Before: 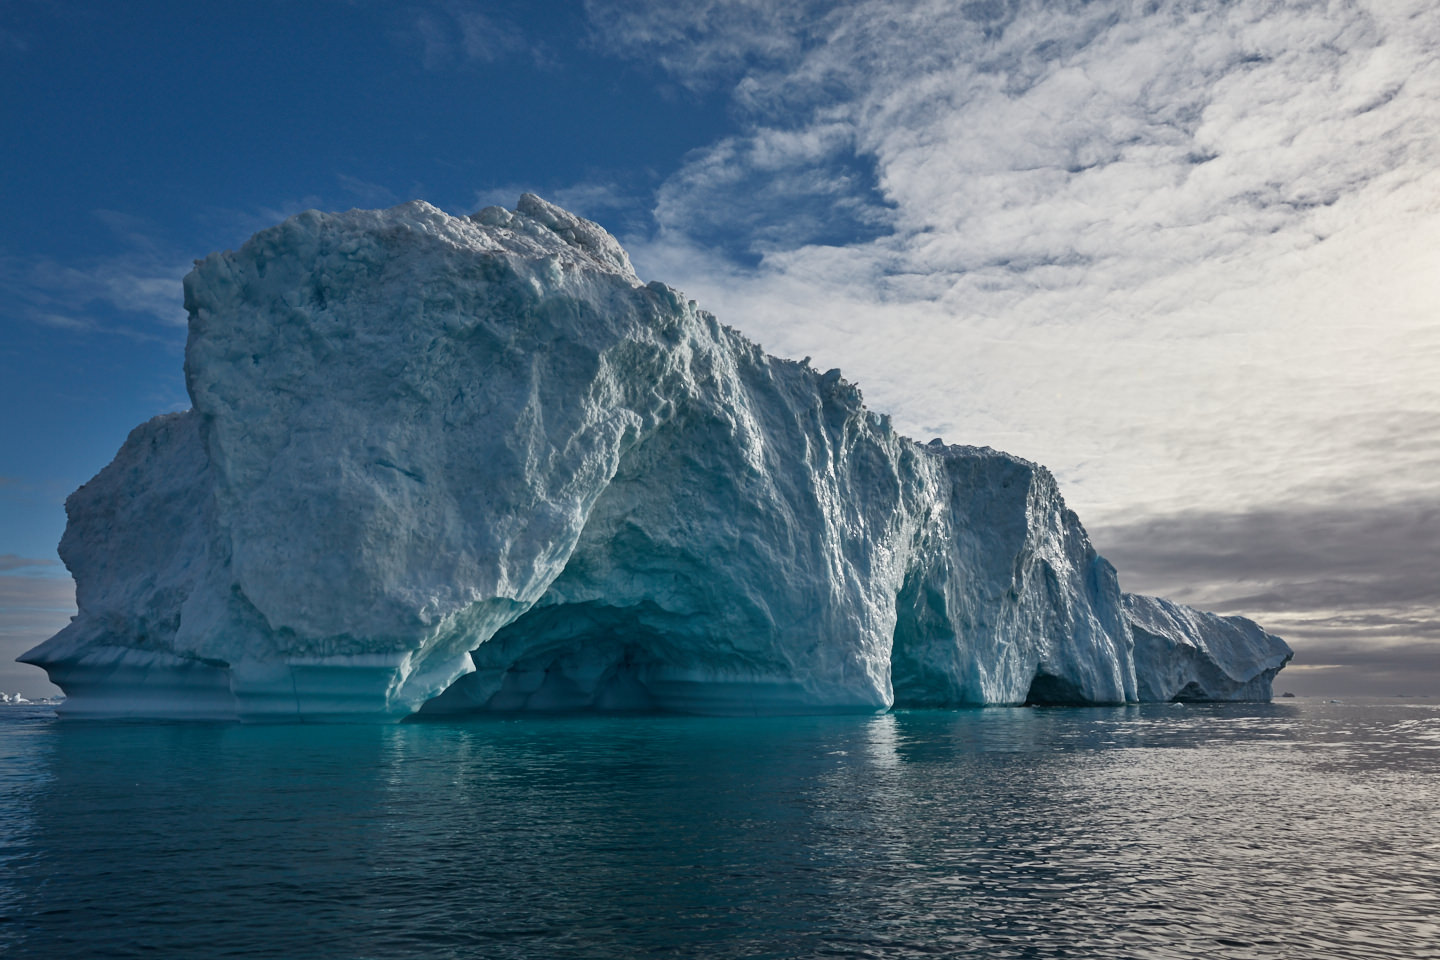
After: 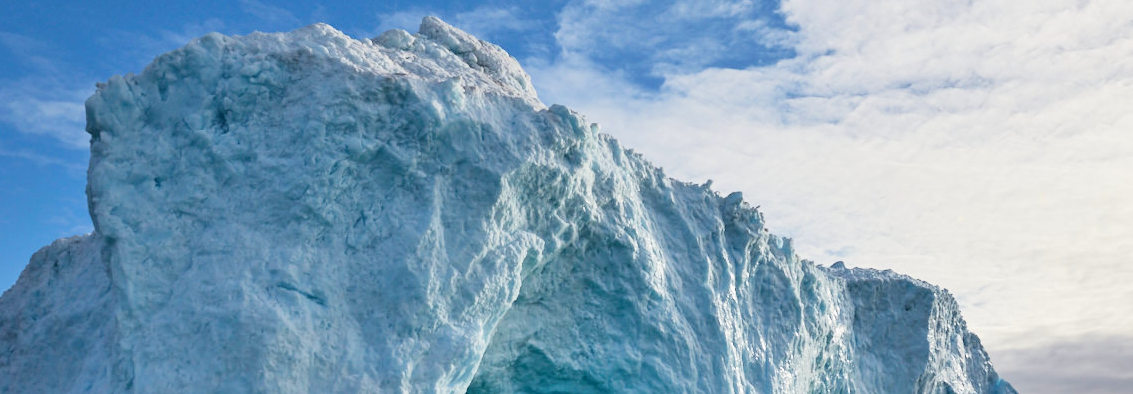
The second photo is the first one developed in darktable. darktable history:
crop: left 6.871%, top 18.521%, right 14.445%, bottom 40.43%
tone equalizer: -7 EV 0.143 EV, -6 EV 0.597 EV, -5 EV 1.17 EV, -4 EV 1.31 EV, -3 EV 1.12 EV, -2 EV 0.6 EV, -1 EV 0.151 EV, edges refinement/feathering 500, mask exposure compensation -1.57 EV, preserve details no
